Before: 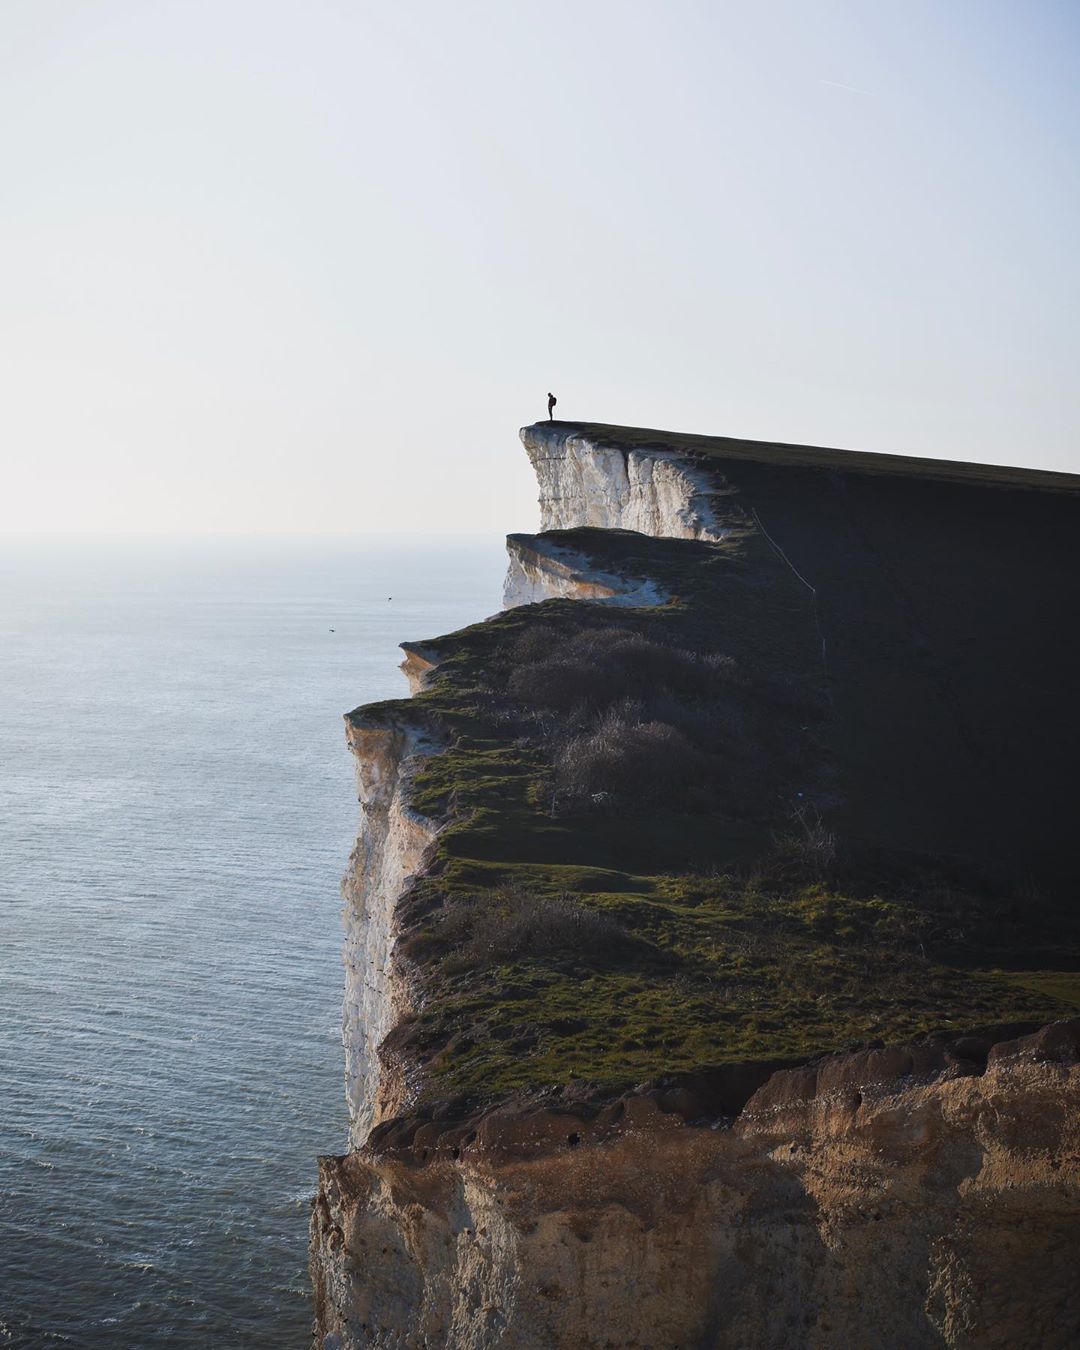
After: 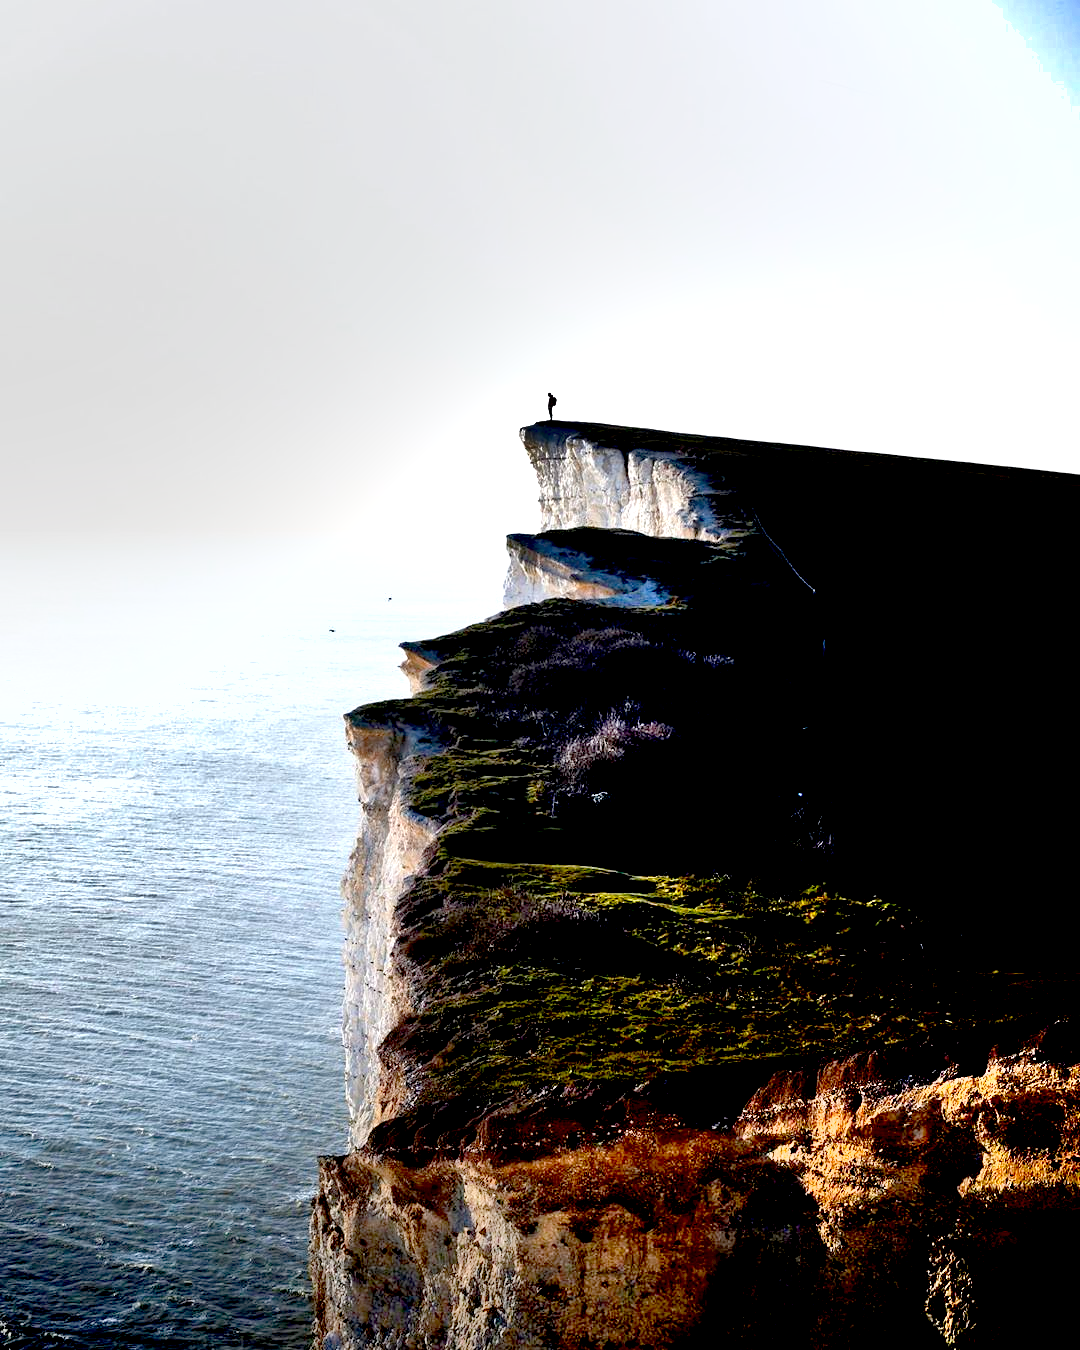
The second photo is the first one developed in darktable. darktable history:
shadows and highlights: radius 117.48, shadows 41.82, highlights -62, soften with gaussian
exposure: black level correction 0.035, exposure 0.901 EV, compensate highlight preservation false
